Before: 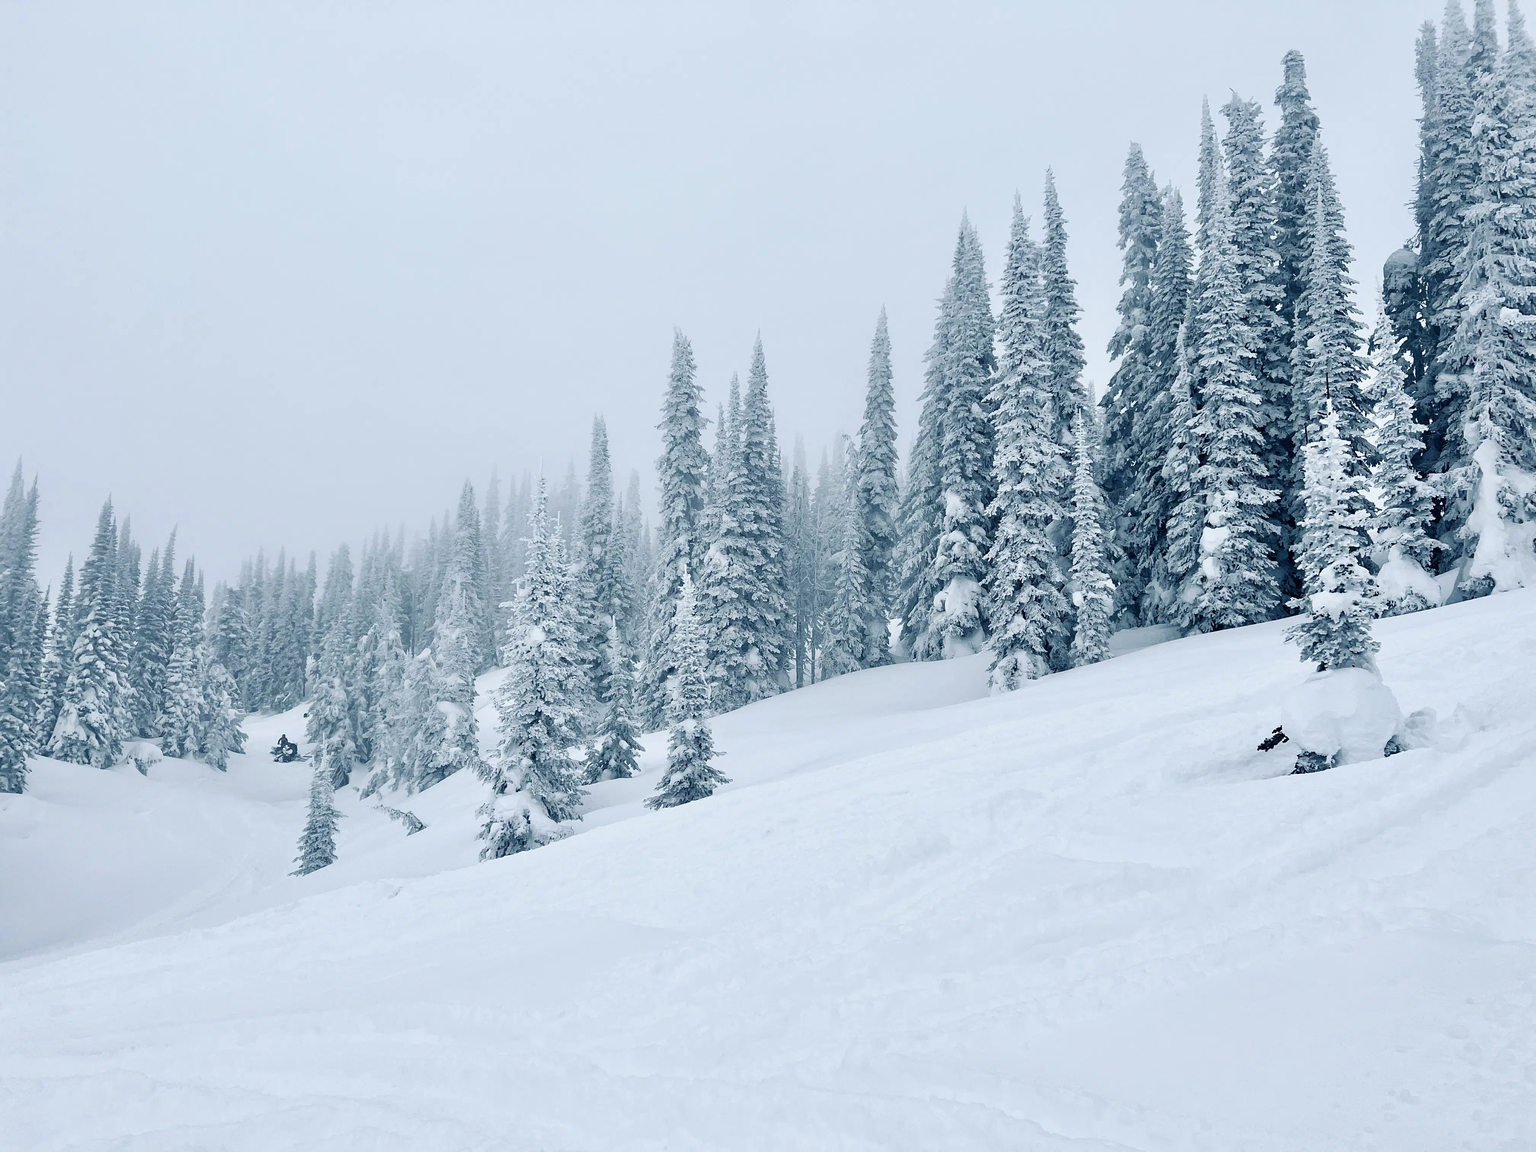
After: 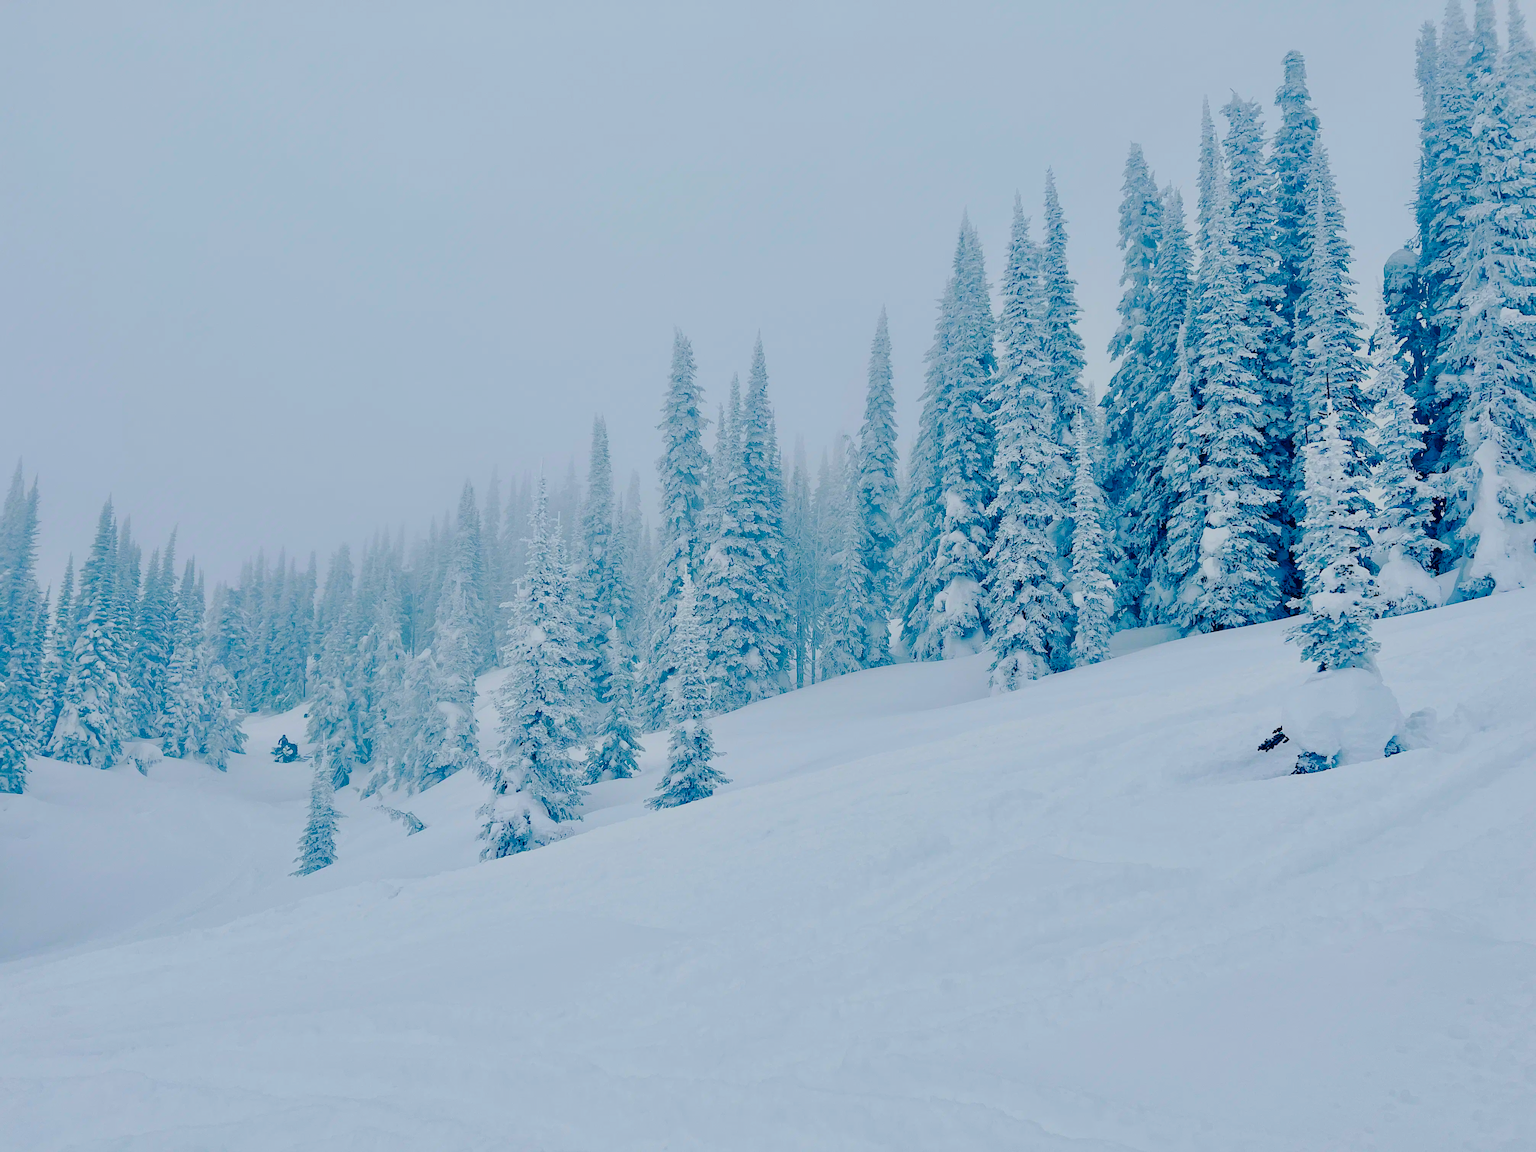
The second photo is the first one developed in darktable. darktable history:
tone curve: curves: ch0 [(0, 0) (0.058, 0.037) (0.214, 0.183) (0.304, 0.288) (0.561, 0.554) (0.687, 0.677) (0.768, 0.768) (0.858, 0.861) (0.987, 0.945)]; ch1 [(0, 0) (0.172, 0.123) (0.312, 0.296) (0.432, 0.448) (0.471, 0.469) (0.502, 0.5) (0.521, 0.505) (0.565, 0.569) (0.663, 0.663) (0.703, 0.721) (0.857, 0.917) (1, 1)]; ch2 [(0, 0) (0.411, 0.424) (0.485, 0.497) (0.502, 0.5) (0.517, 0.511) (0.556, 0.562) (0.626, 0.594) (0.709, 0.661) (1, 1)], preserve colors none
color balance rgb: linear chroma grading › global chroma 19.634%, perceptual saturation grading › global saturation 46.171%, perceptual saturation grading › highlights -50.586%, perceptual saturation grading › shadows 31.148%, perceptual brilliance grading › mid-tones 9.162%, perceptual brilliance grading › shadows 14.28%, contrast -29.606%
